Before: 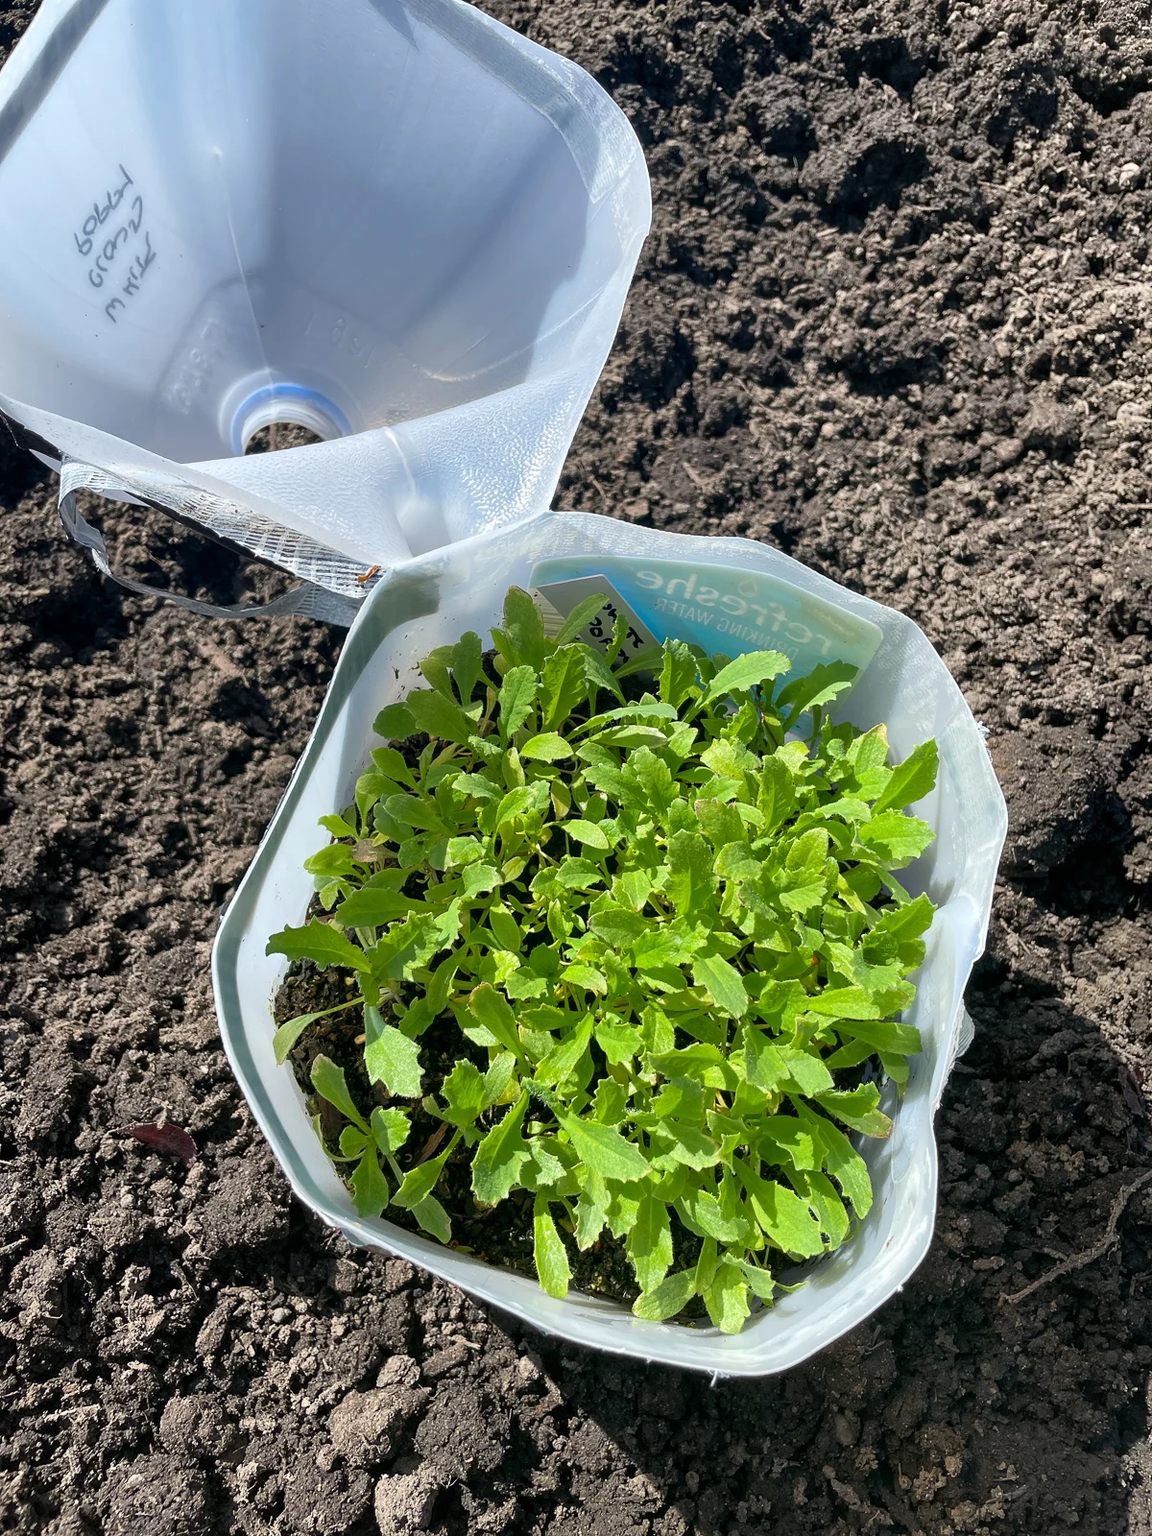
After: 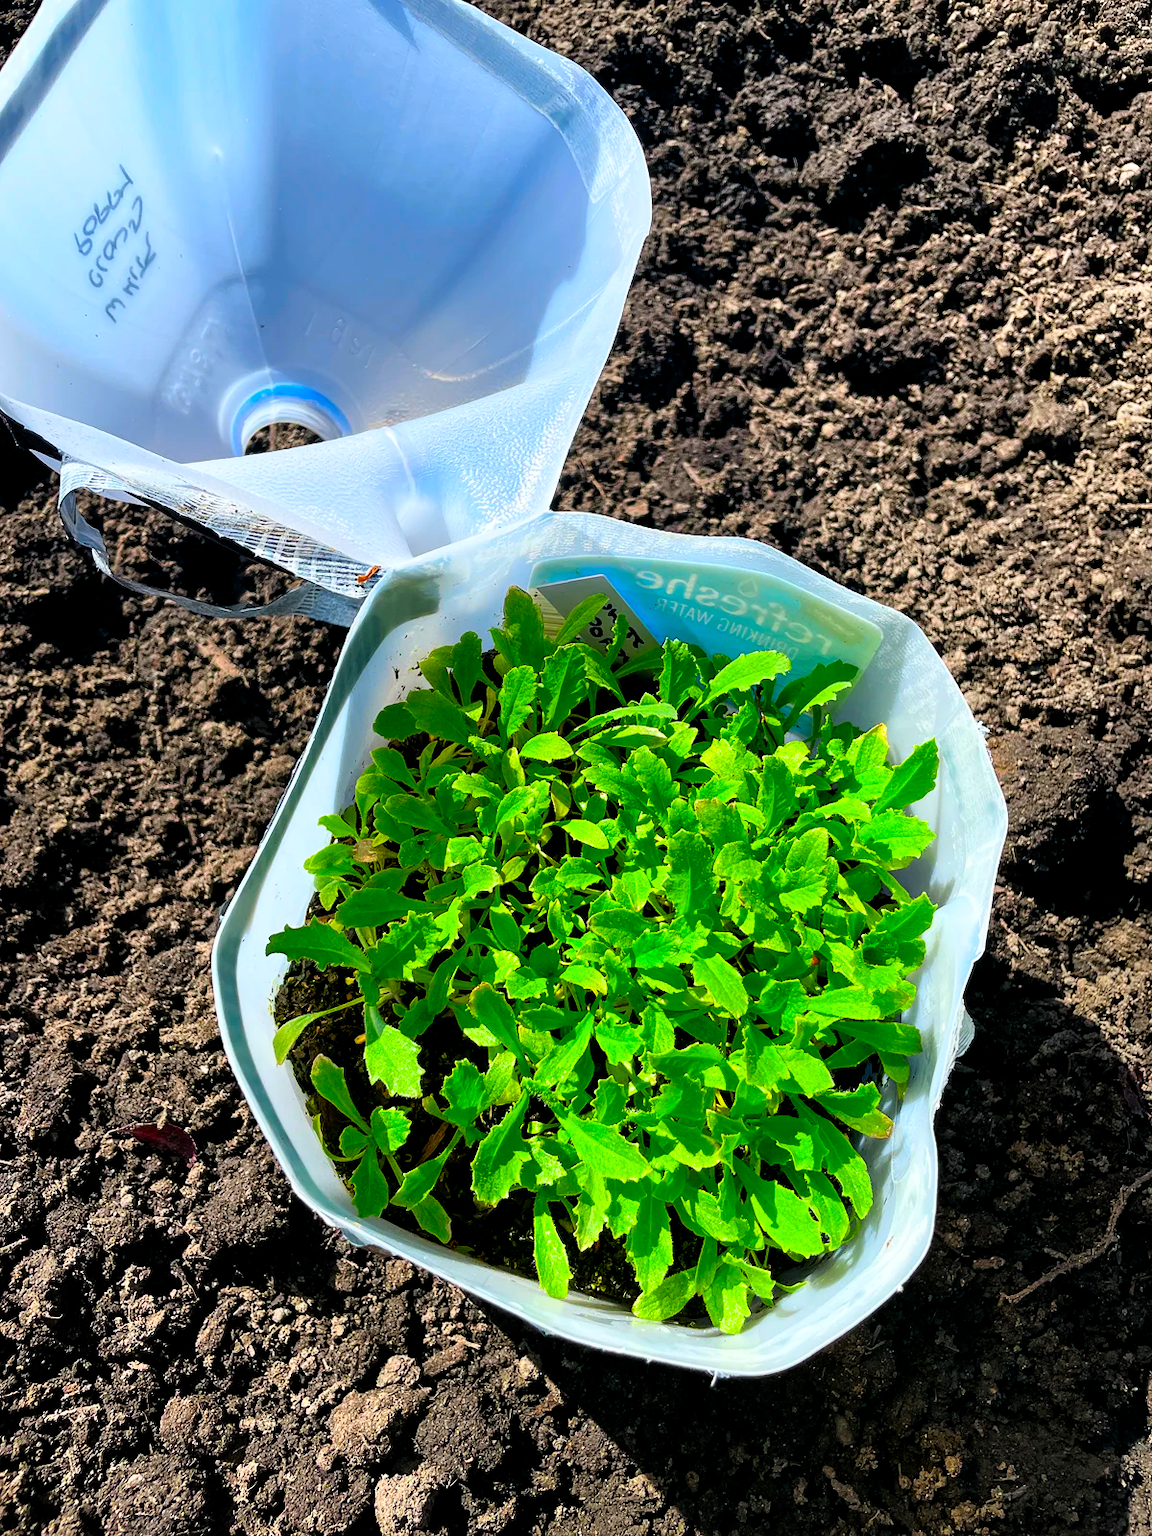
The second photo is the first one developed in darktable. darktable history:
color correction: highlights b* -0.06, saturation 2.12
filmic rgb: black relative exposure -8.67 EV, white relative exposure 2.72 EV, threshold 5.98 EV, target black luminance 0%, hardness 6.27, latitude 77.33%, contrast 1.328, shadows ↔ highlights balance -0.357%, preserve chrominance max RGB, enable highlight reconstruction true
